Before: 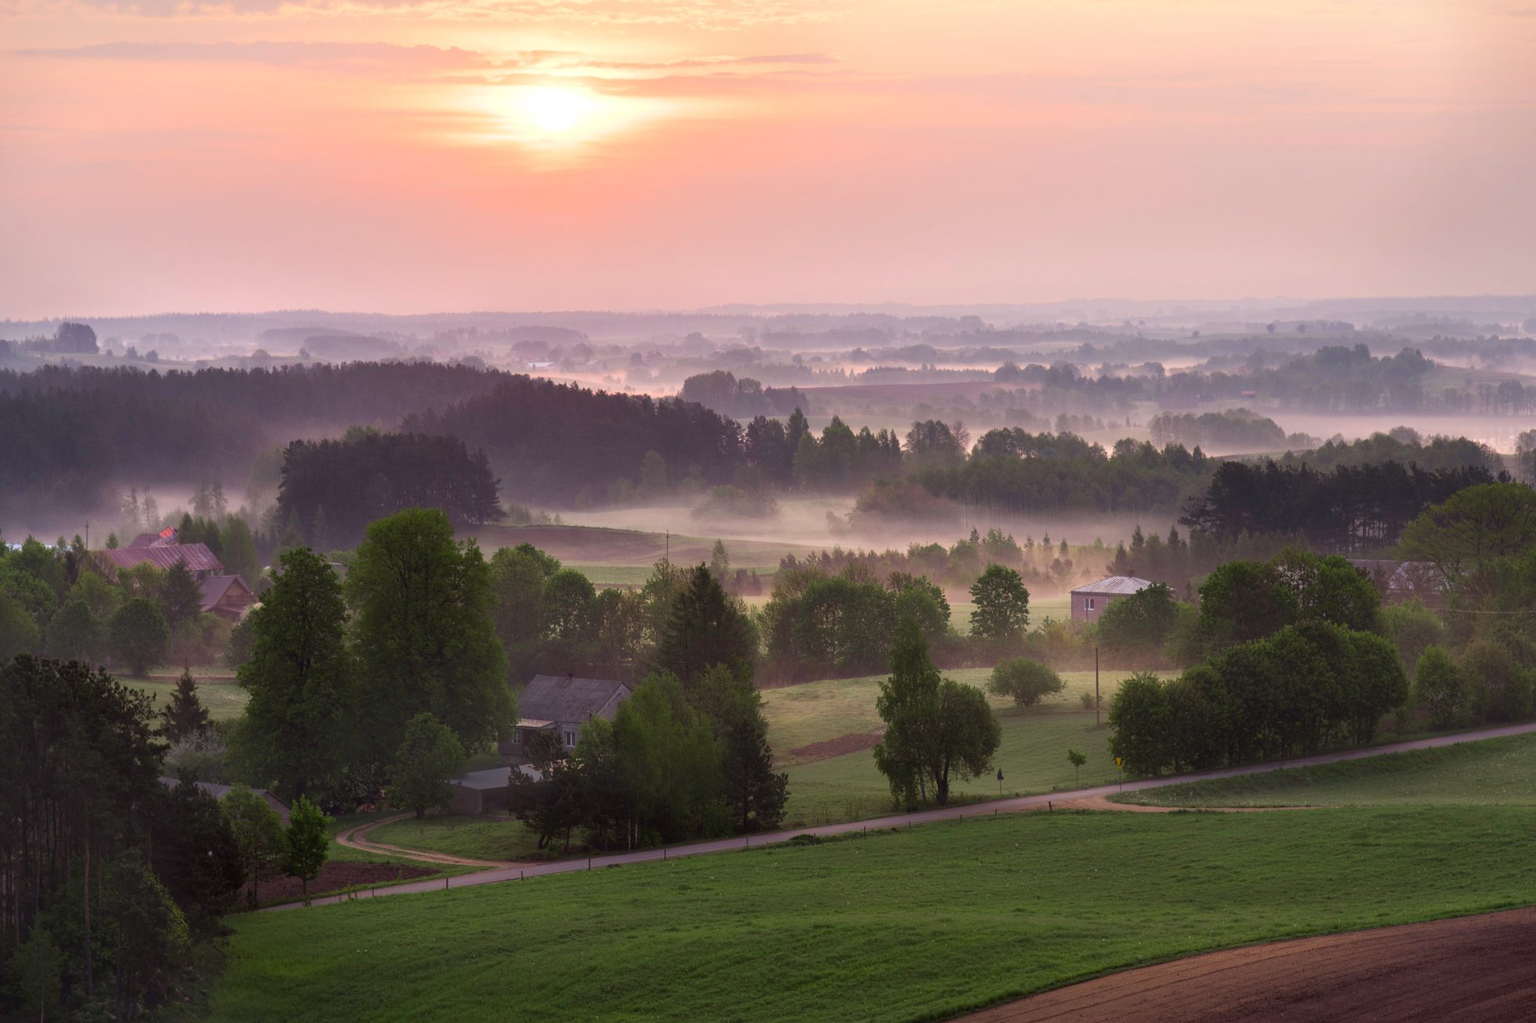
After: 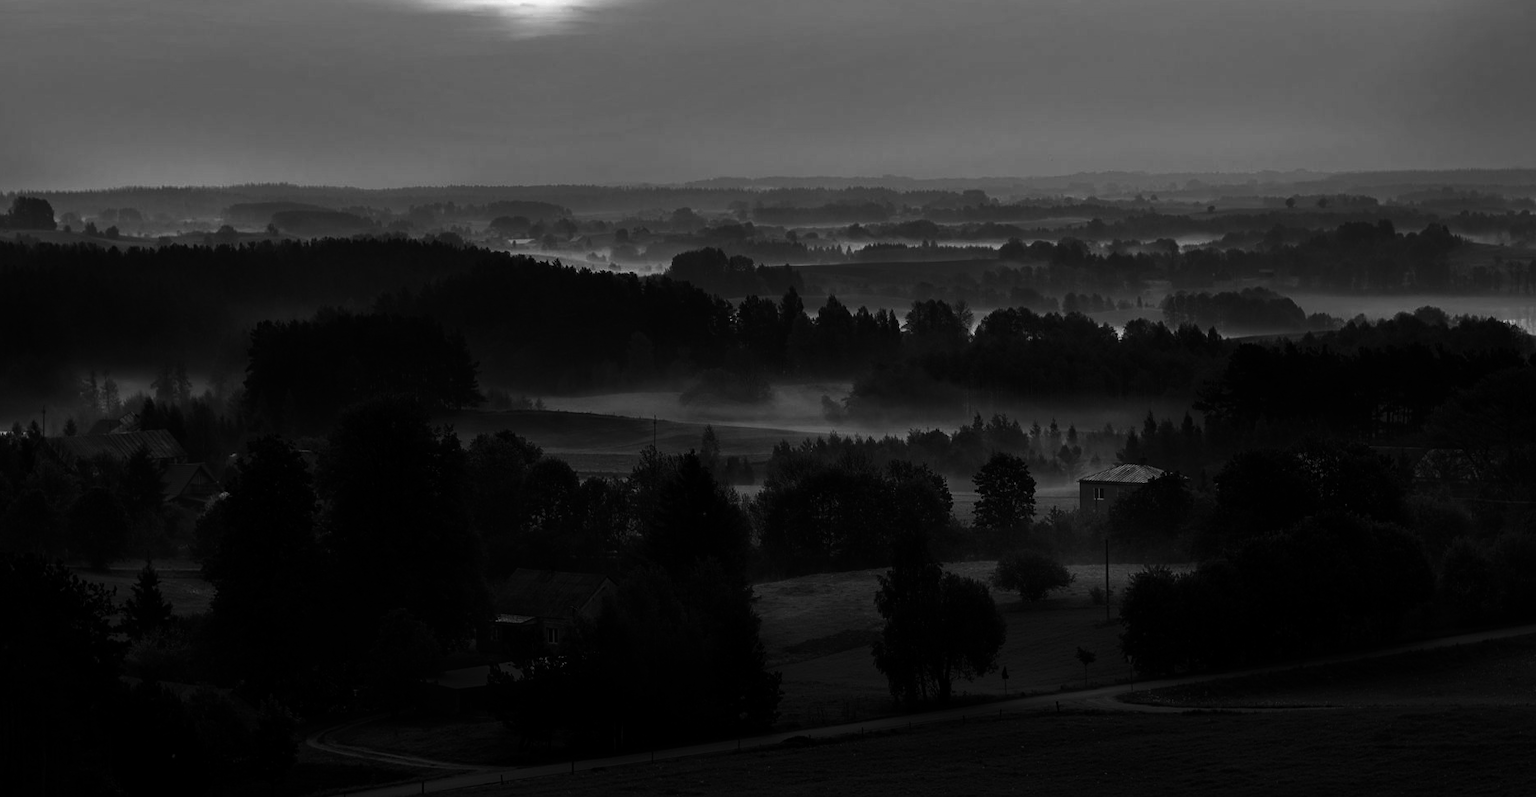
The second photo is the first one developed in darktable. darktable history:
contrast brightness saturation: contrast 0.02, brightness -1, saturation -1
sharpen: amount 0.2
crop and rotate: left 2.991%, top 13.302%, right 1.981%, bottom 12.636%
base curve: curves: ch0 [(0, 0) (0.74, 0.67) (1, 1)]
